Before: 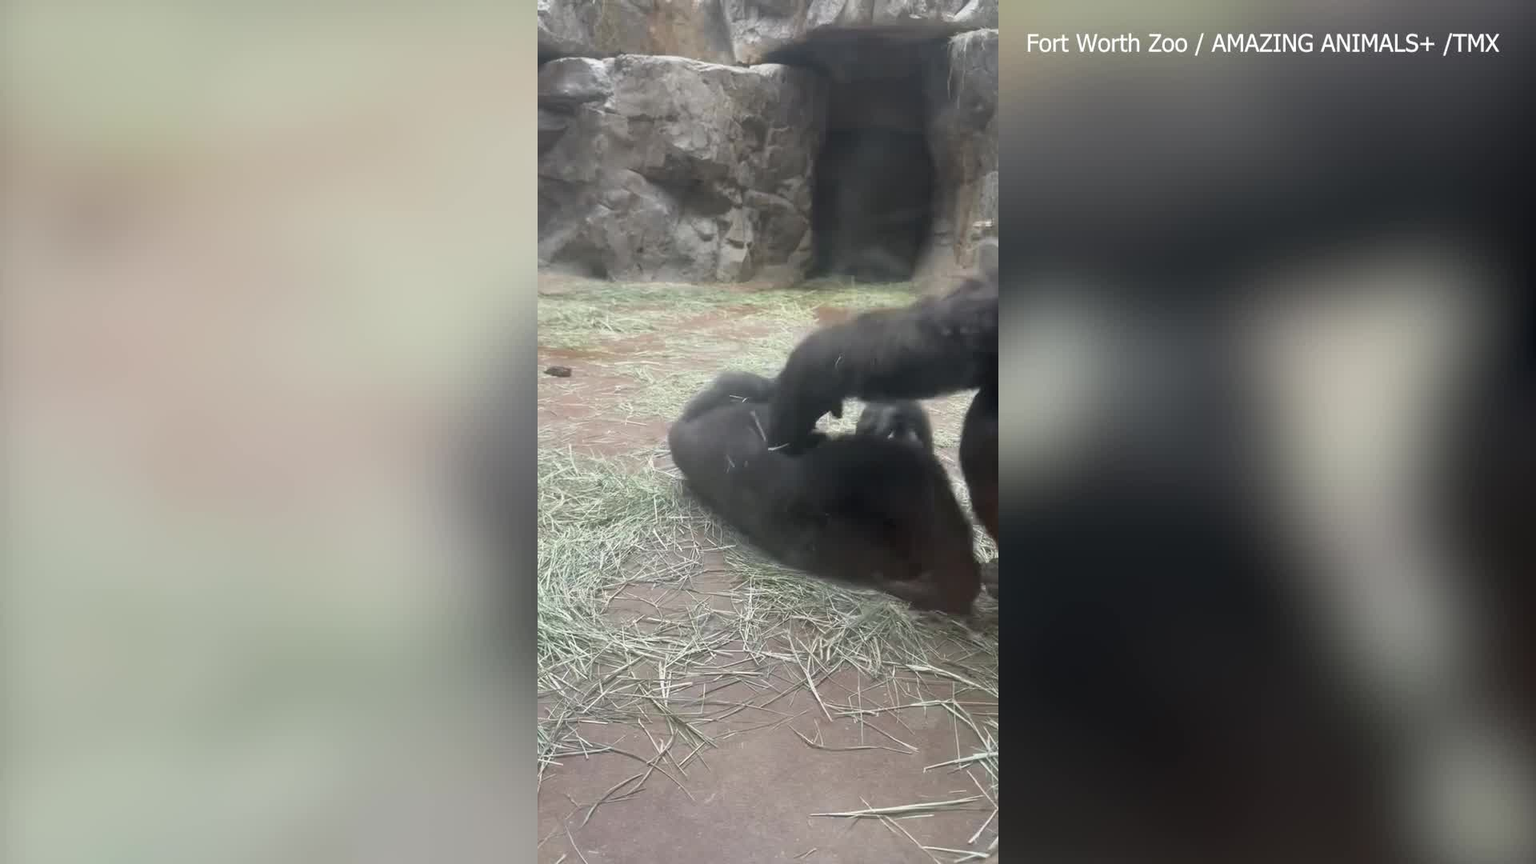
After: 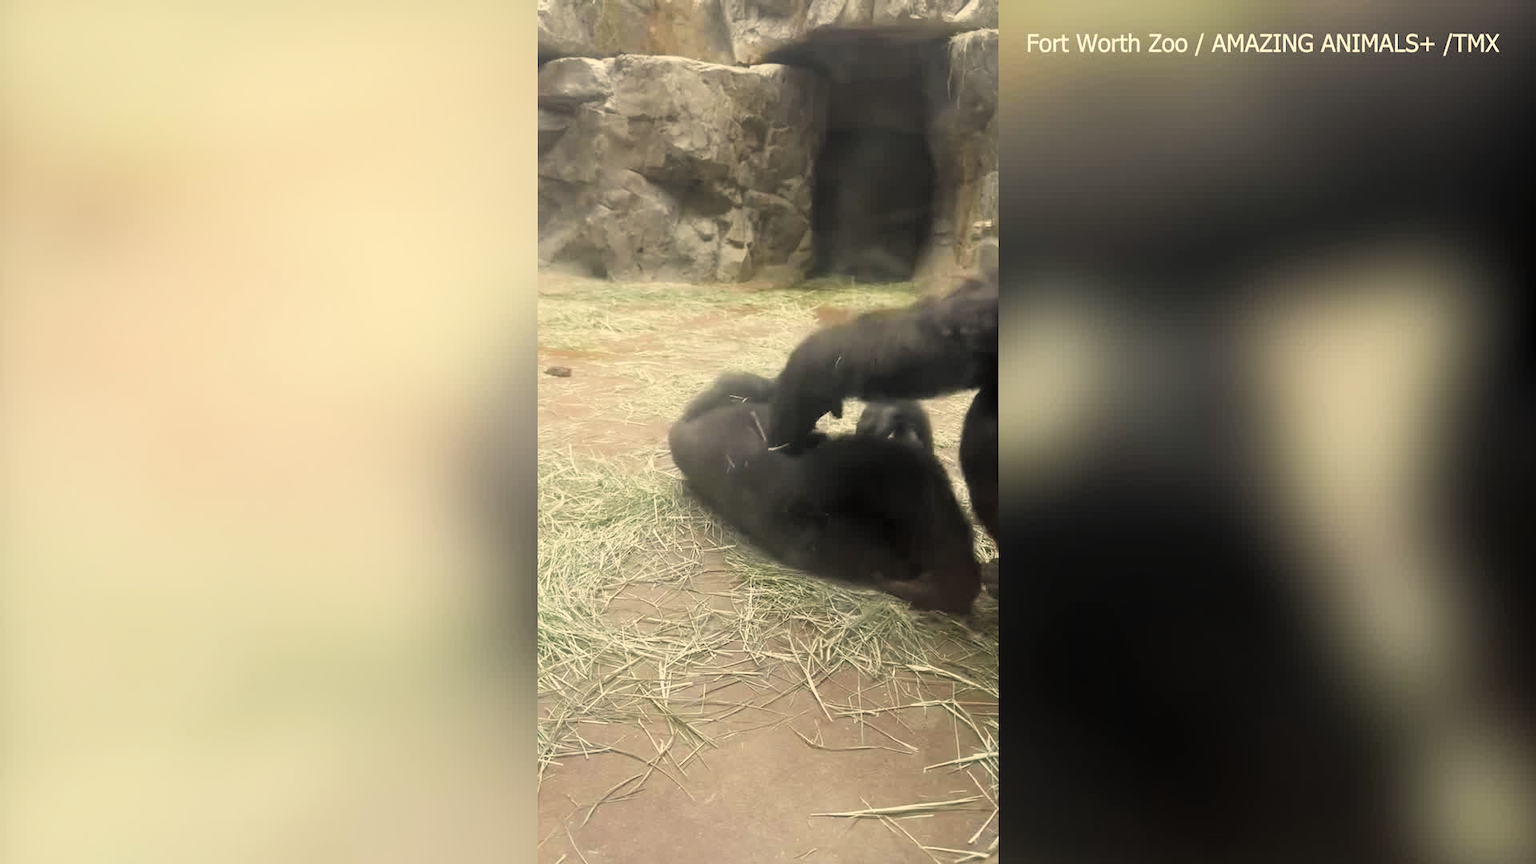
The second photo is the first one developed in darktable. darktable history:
filmic: grey point source 18, black point source -8.65, white point source 2.45, grey point target 18, white point target 100, output power 2.2, latitude stops 2, contrast 1.5, saturation 100, global saturation 100
shadows and highlights: shadows -40.15, highlights 62.88, soften with gaussian
contrast brightness saturation: contrast 0.07, brightness 0.08, saturation 0.18
color correction: highlights a* 2.72, highlights b* 22.8
